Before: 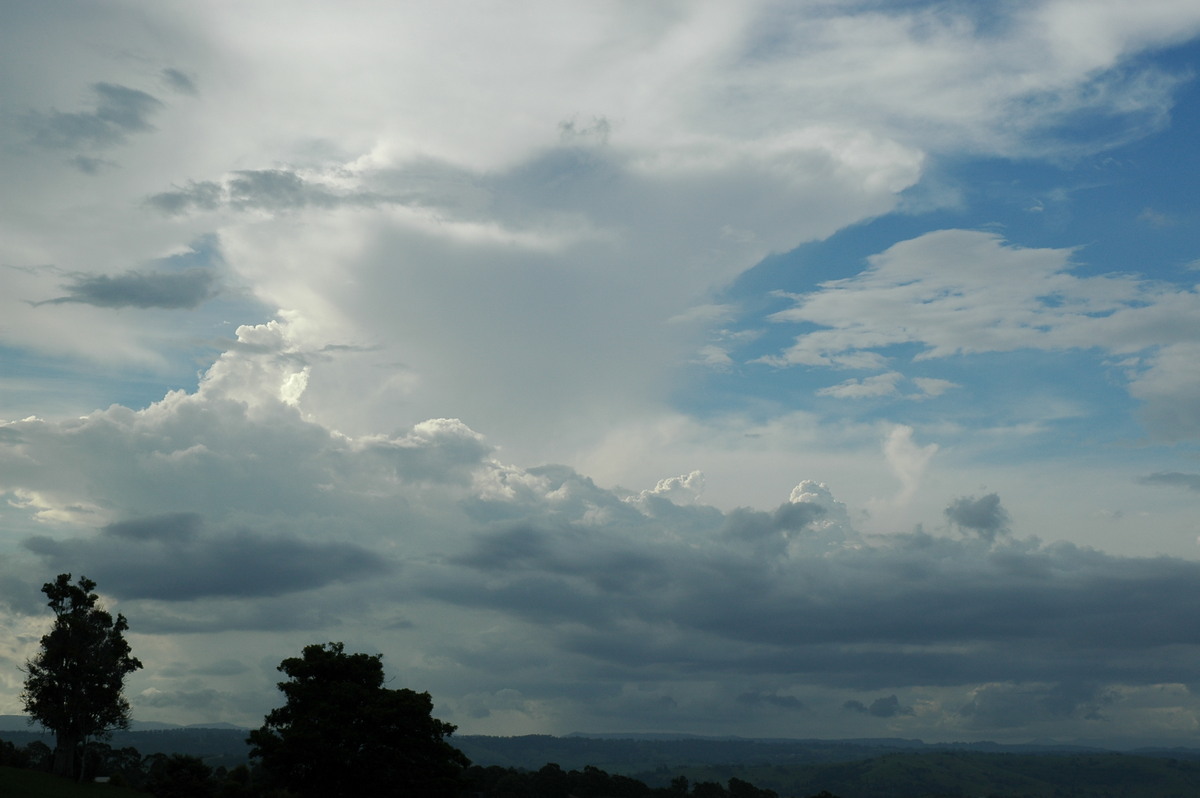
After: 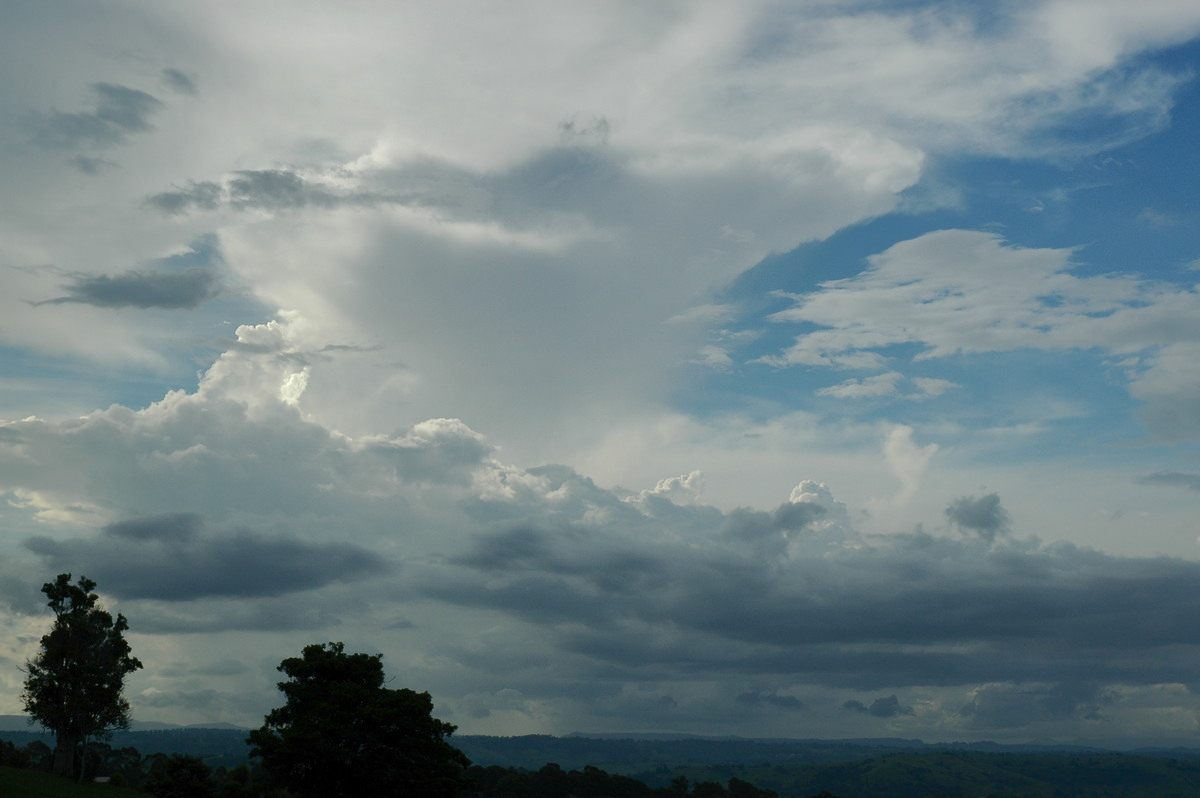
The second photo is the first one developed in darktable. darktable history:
shadows and highlights: on, module defaults
tone curve: curves: ch0 [(0, 0) (0.003, 0.002) (0.011, 0.009) (0.025, 0.02) (0.044, 0.034) (0.069, 0.046) (0.1, 0.062) (0.136, 0.083) (0.177, 0.119) (0.224, 0.162) (0.277, 0.216) (0.335, 0.282) (0.399, 0.365) (0.468, 0.457) (0.543, 0.541) (0.623, 0.624) (0.709, 0.713) (0.801, 0.797) (0.898, 0.889) (1, 1)], color space Lab, independent channels, preserve colors none
